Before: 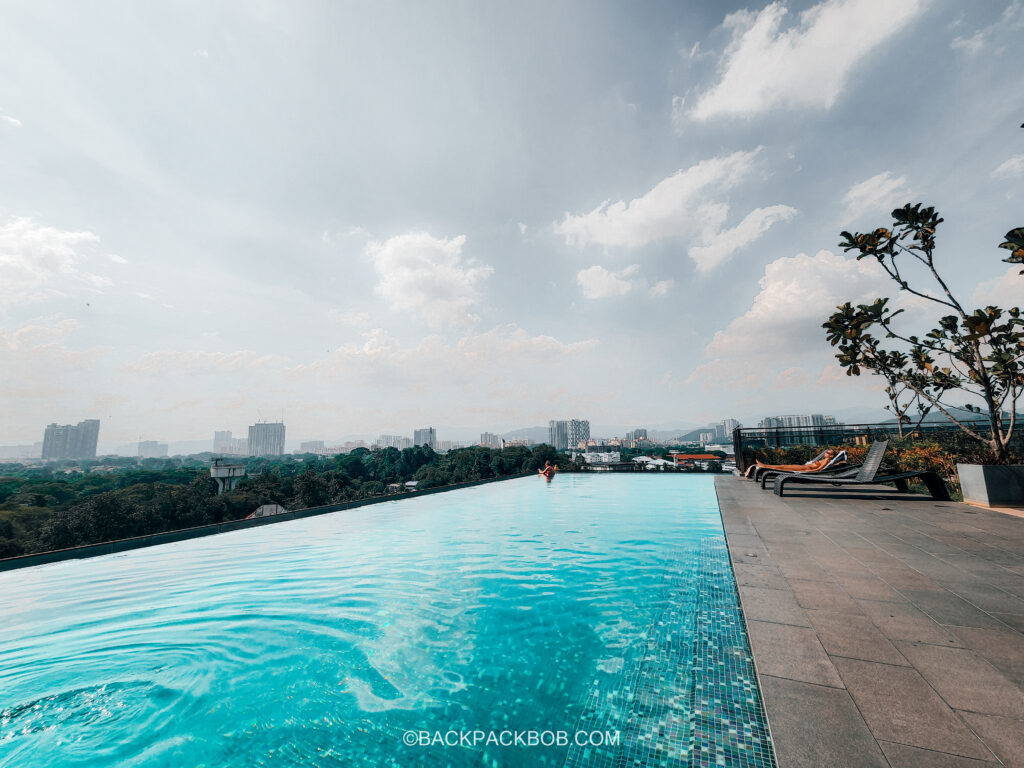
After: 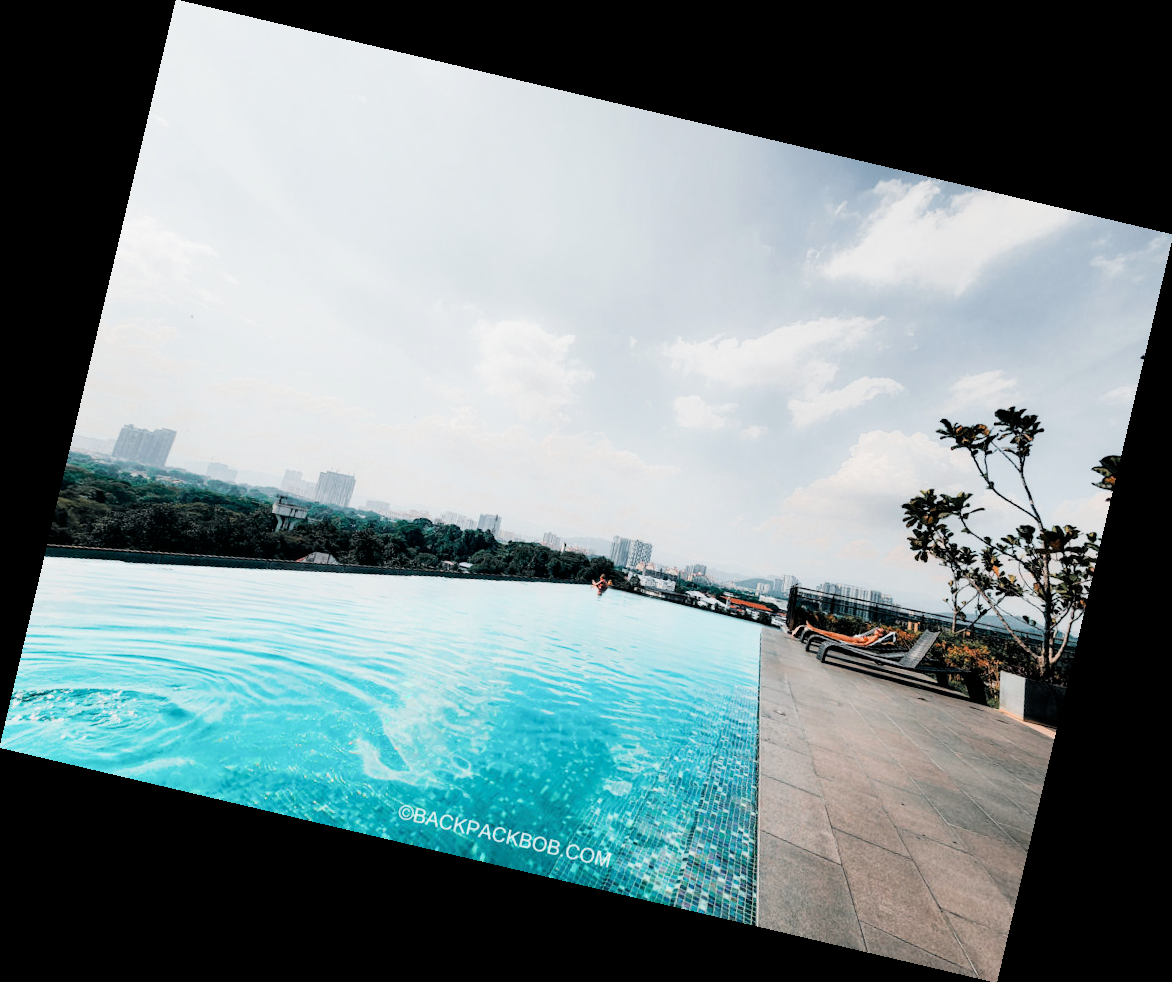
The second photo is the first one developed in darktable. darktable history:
filmic rgb: black relative exposure -5 EV, hardness 2.88, contrast 1.2, highlights saturation mix -30%
exposure: exposure 0.785 EV, compensate highlight preservation false
rotate and perspective: rotation 13.27°, automatic cropping off
